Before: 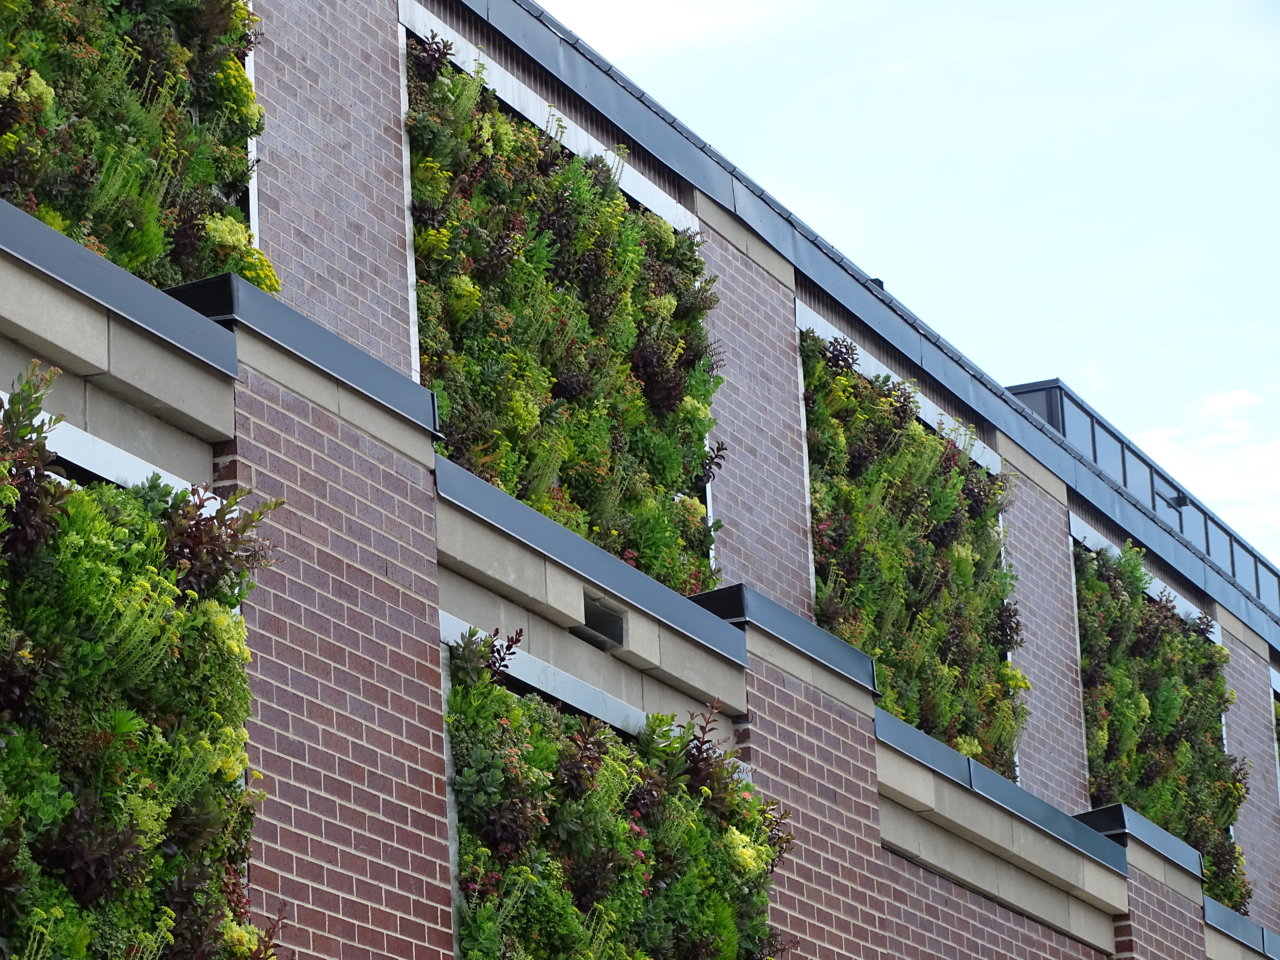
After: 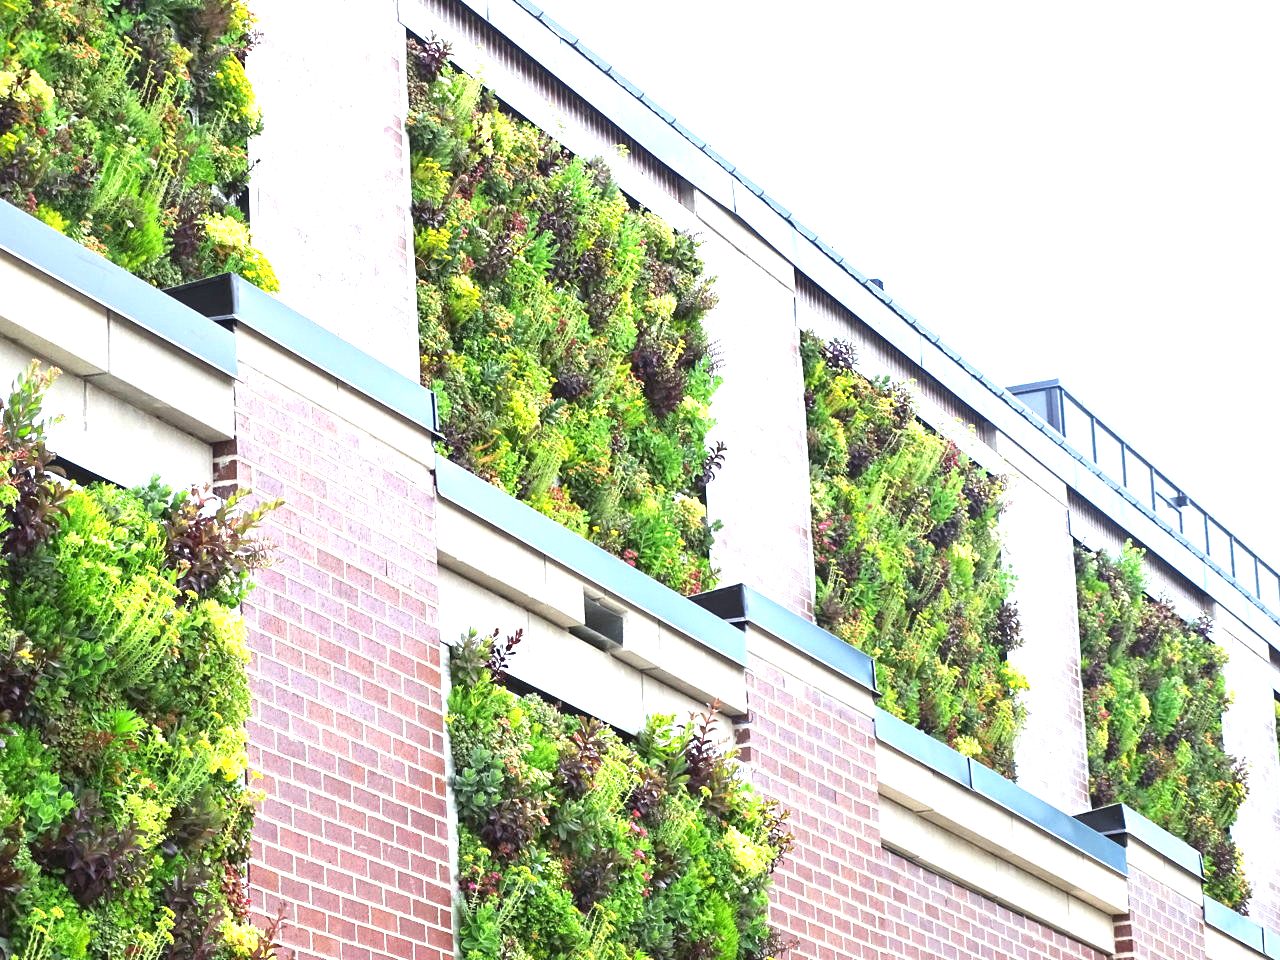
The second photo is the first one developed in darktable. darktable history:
exposure: exposure 2.265 EV, compensate highlight preservation false
